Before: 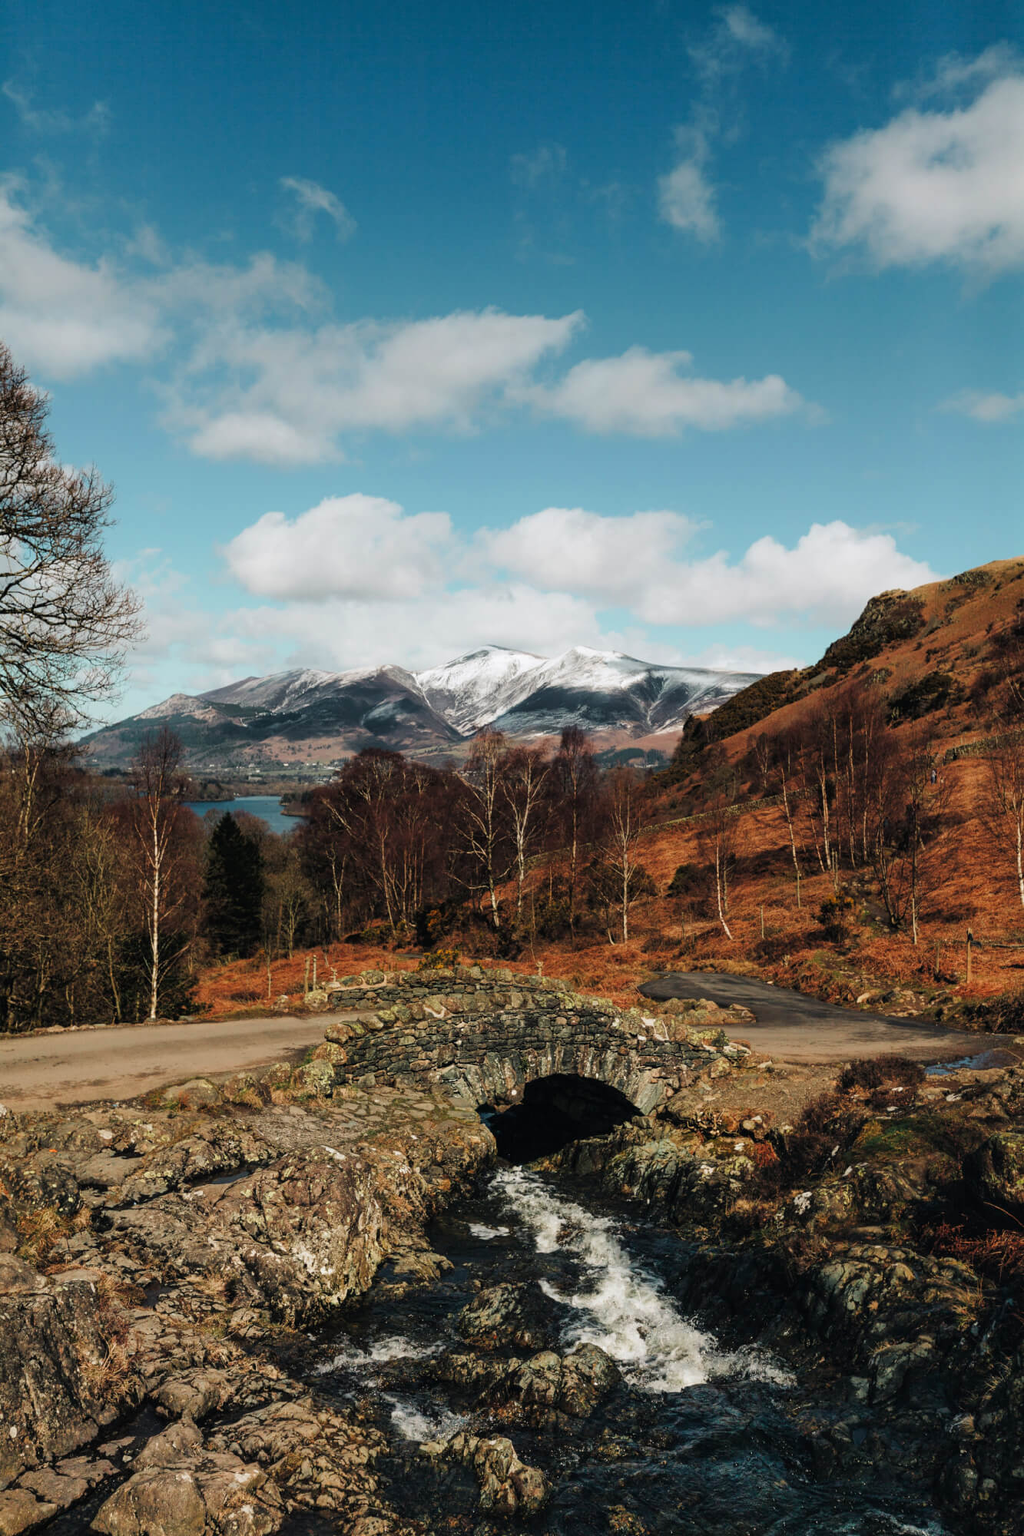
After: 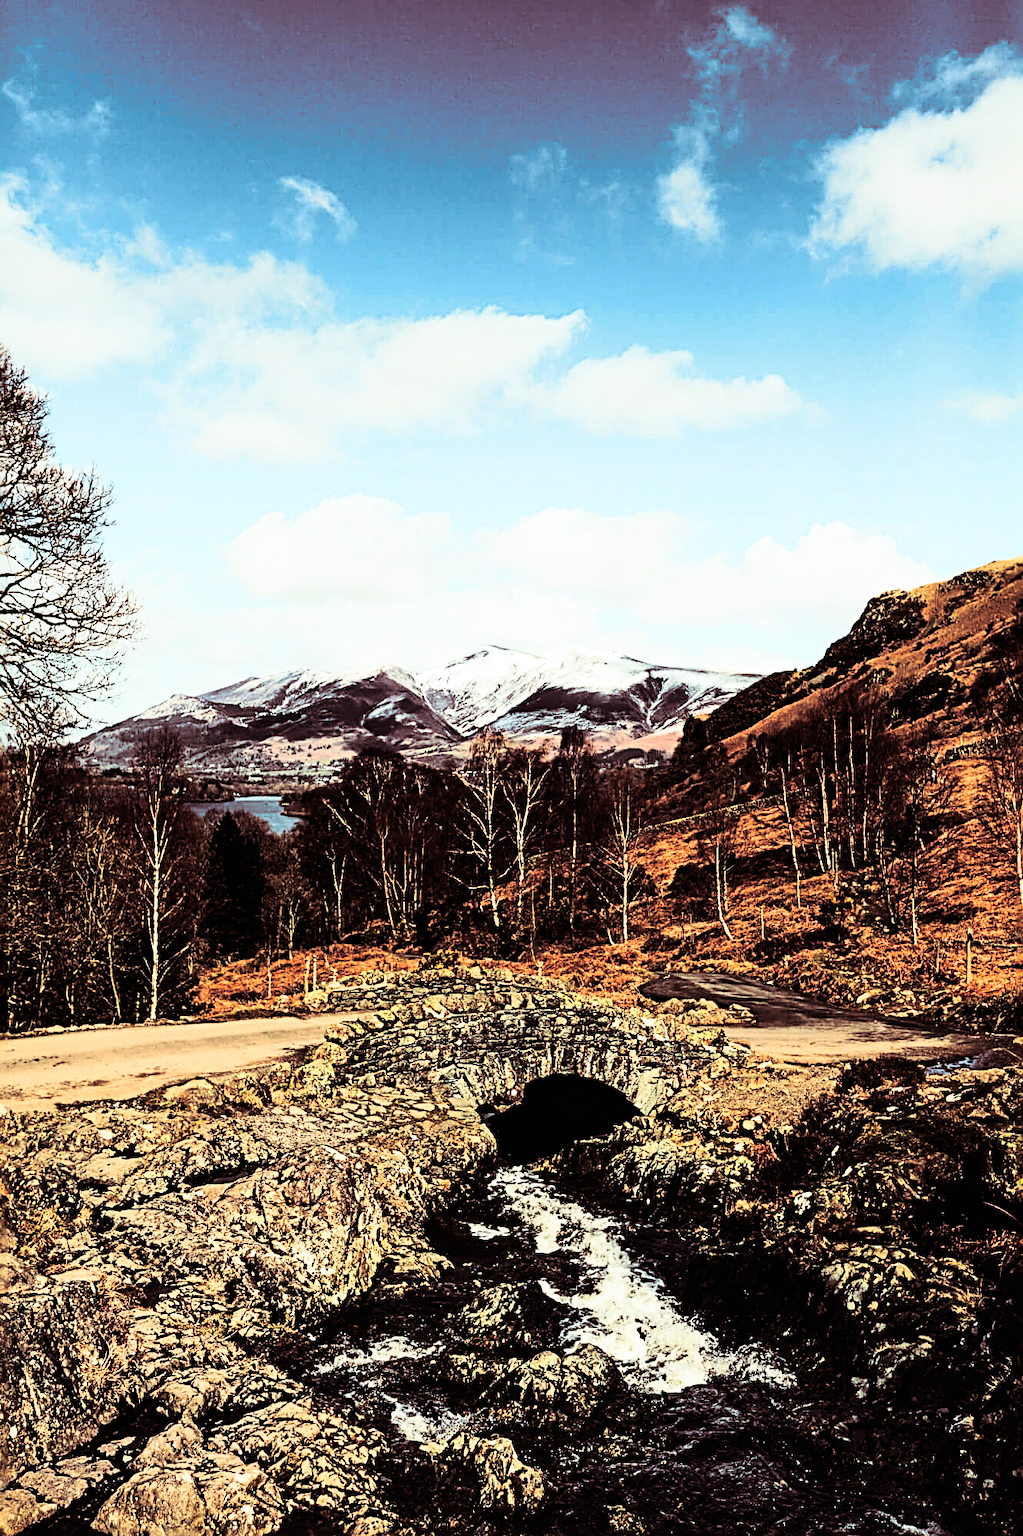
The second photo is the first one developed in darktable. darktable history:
tone curve: curves: ch0 [(0, 0) (0.227, 0.17) (0.766, 0.774) (1, 1)]; ch1 [(0, 0) (0.114, 0.127) (0.437, 0.452) (0.498, 0.495) (0.579, 0.576) (1, 1)]; ch2 [(0, 0) (0.233, 0.259) (0.493, 0.492) (0.568, 0.579) (1, 1)], color space Lab, independent channels, preserve colors none
split-toning: on, module defaults
sharpen: radius 3.69, amount 0.928
rgb curve: curves: ch0 [(0, 0) (0.21, 0.15) (0.24, 0.21) (0.5, 0.75) (0.75, 0.96) (0.89, 0.99) (1, 1)]; ch1 [(0, 0.02) (0.21, 0.13) (0.25, 0.2) (0.5, 0.67) (0.75, 0.9) (0.89, 0.97) (1, 1)]; ch2 [(0, 0.02) (0.21, 0.13) (0.25, 0.2) (0.5, 0.67) (0.75, 0.9) (0.89, 0.97) (1, 1)], compensate middle gray true
